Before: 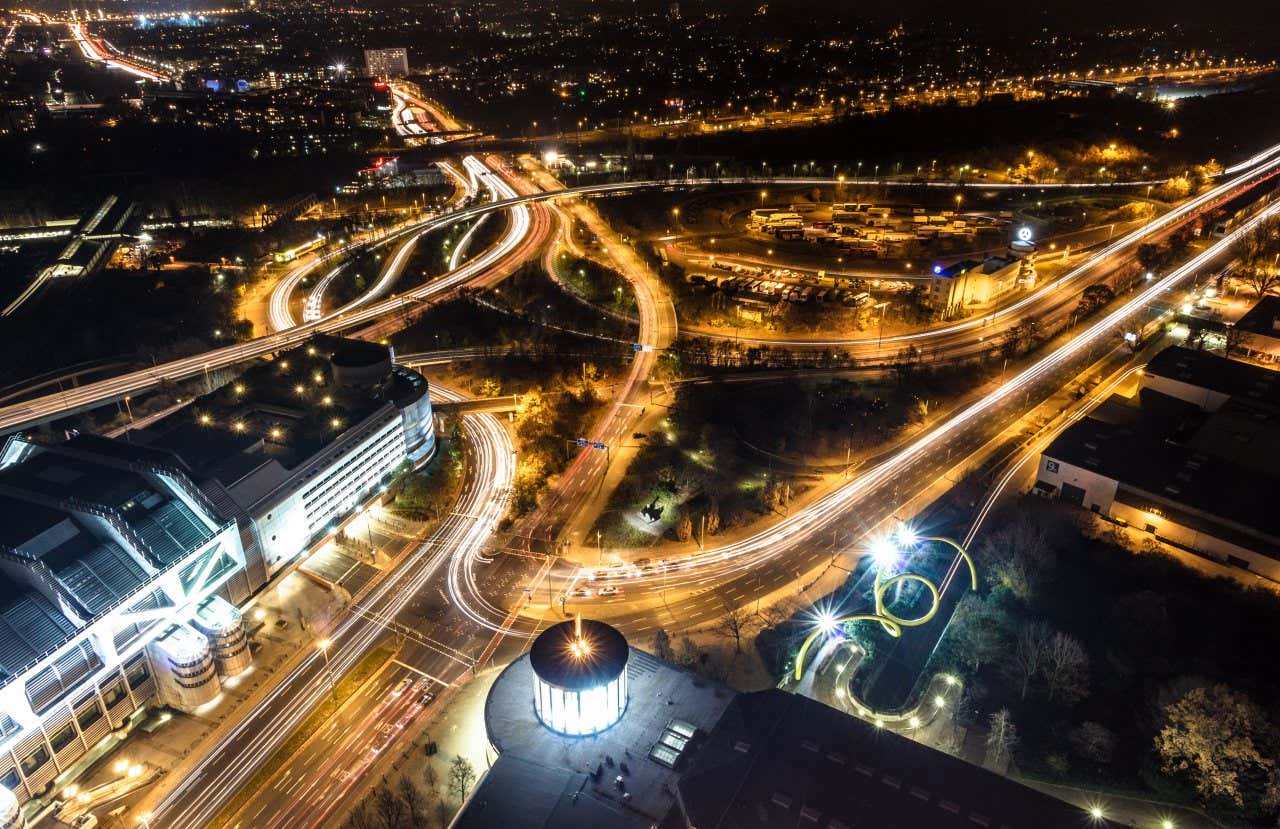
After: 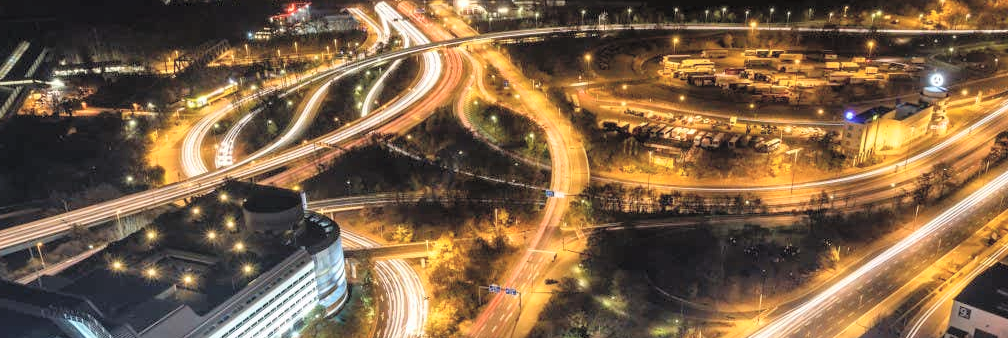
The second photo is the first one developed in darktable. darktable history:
contrast brightness saturation: brightness 0.287
crop: left 6.928%, top 18.641%, right 14.322%, bottom 40.494%
